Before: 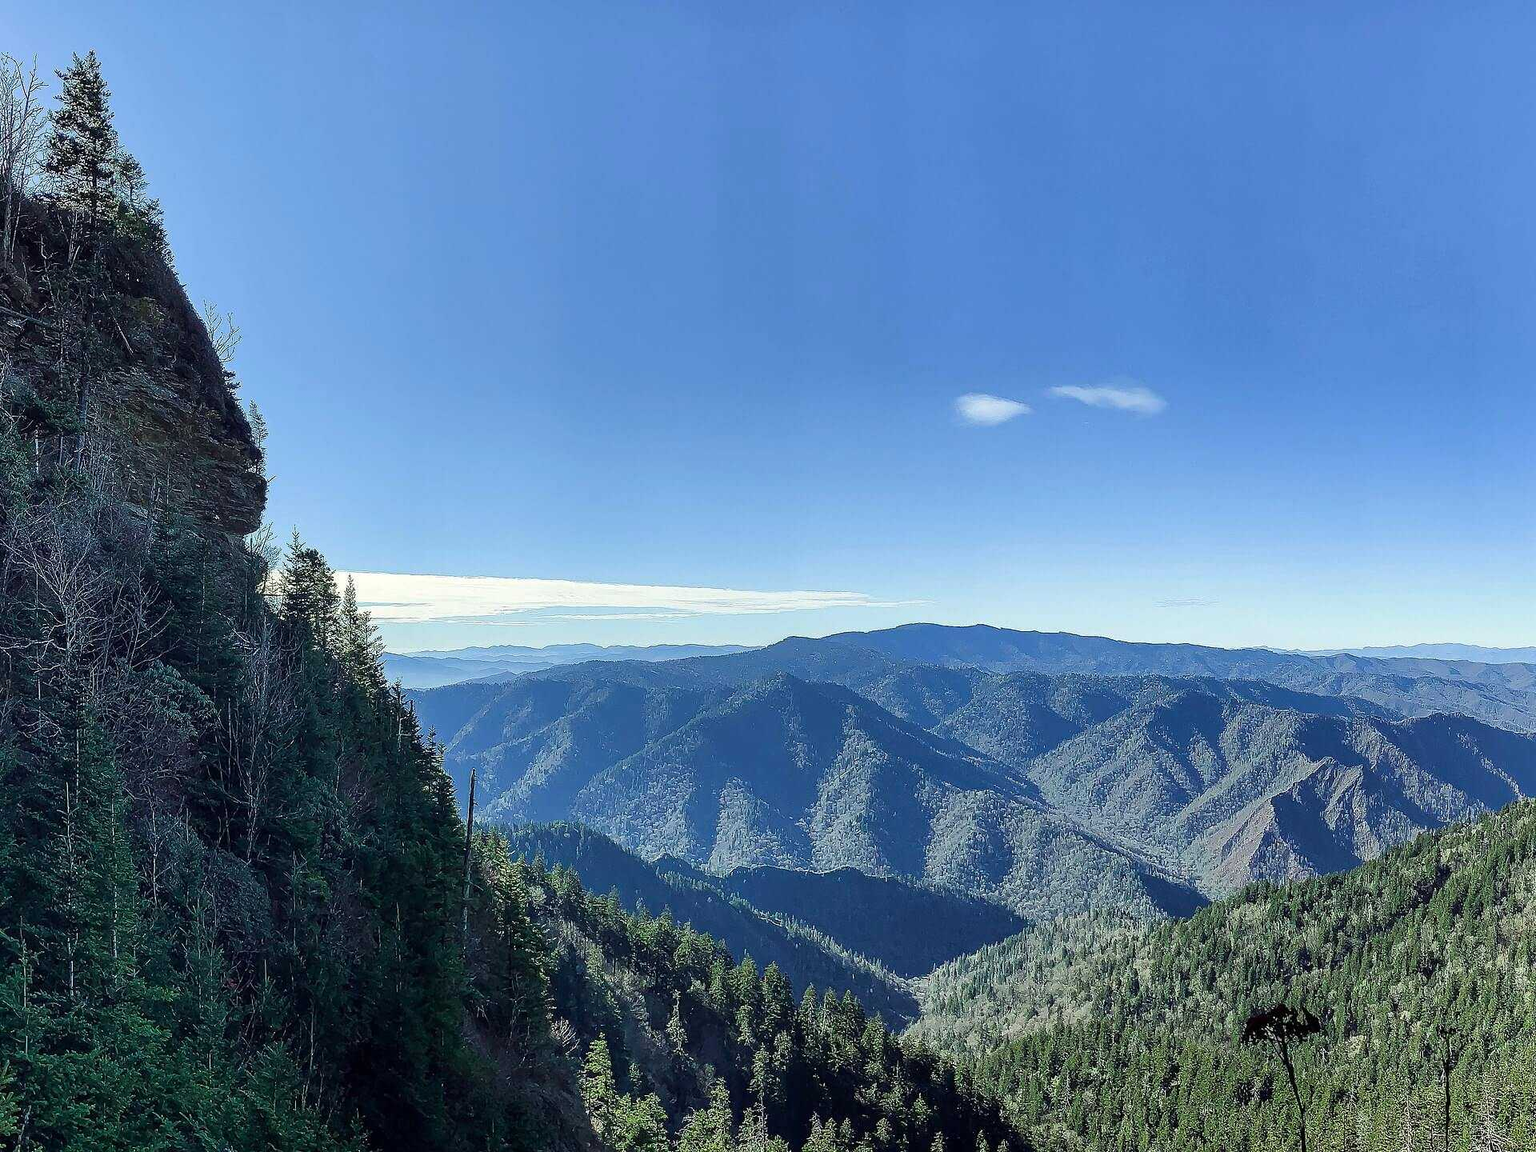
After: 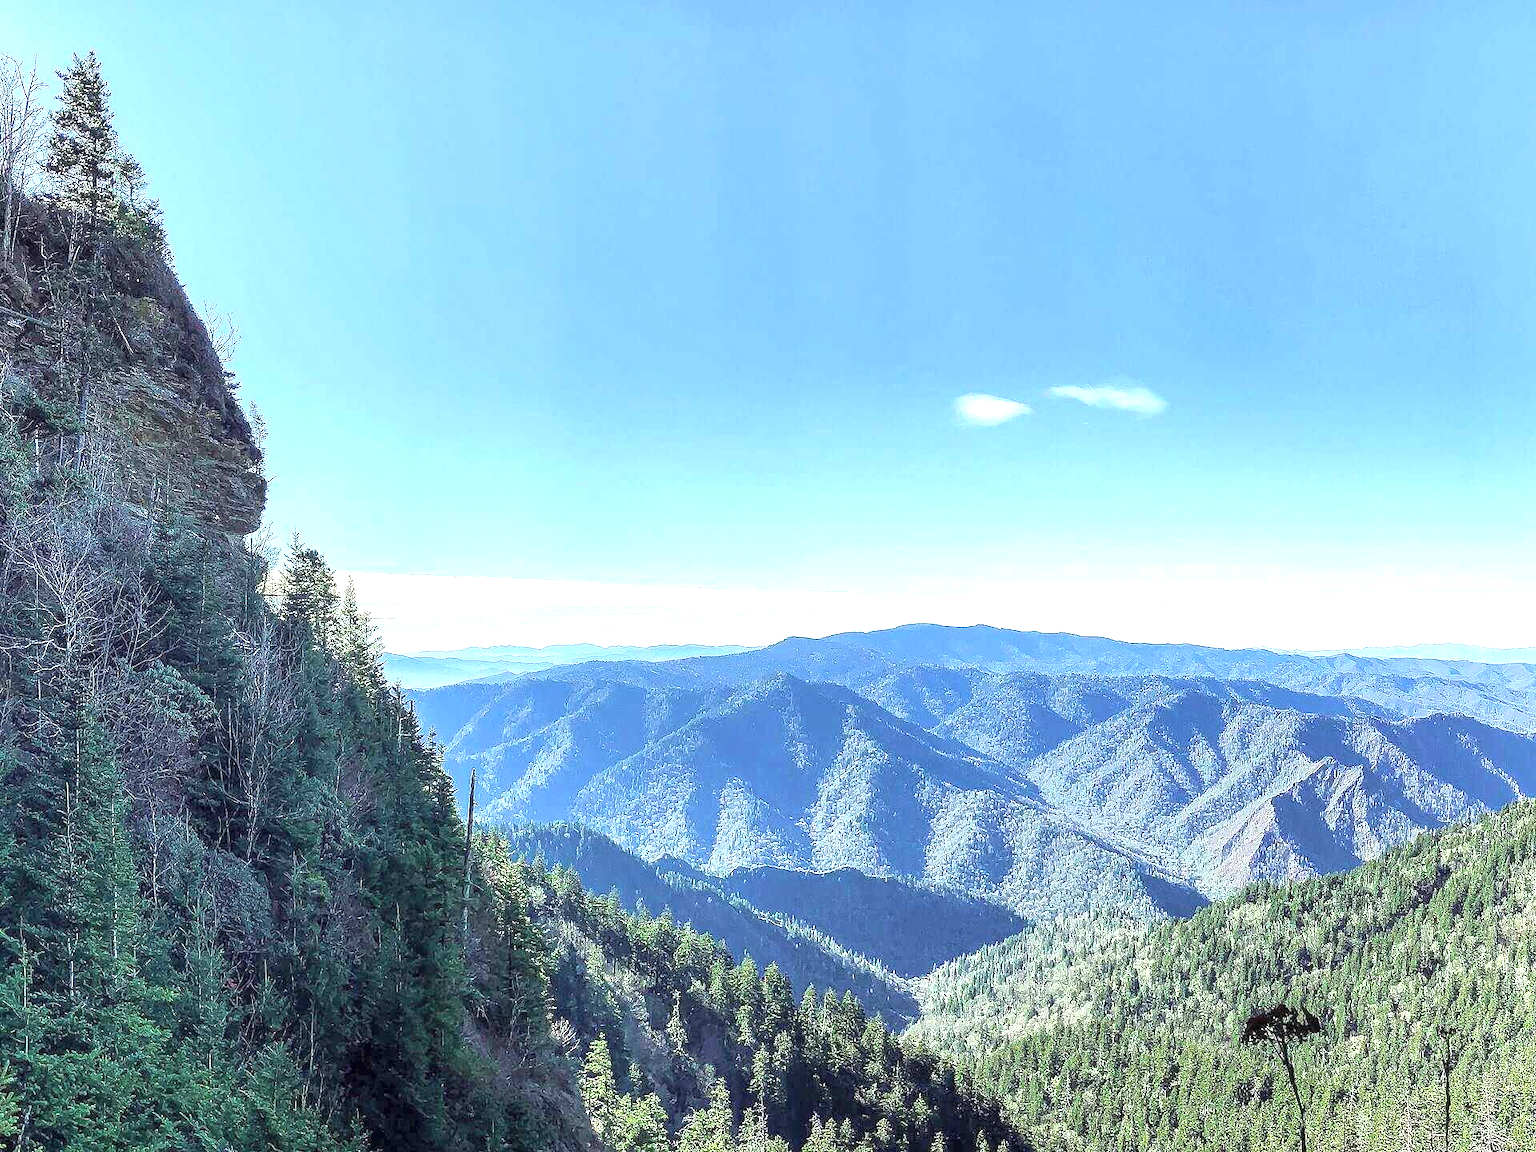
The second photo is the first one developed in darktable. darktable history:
exposure: exposure 1.166 EV, compensate highlight preservation false
contrast brightness saturation: brightness 0.152
local contrast: on, module defaults
